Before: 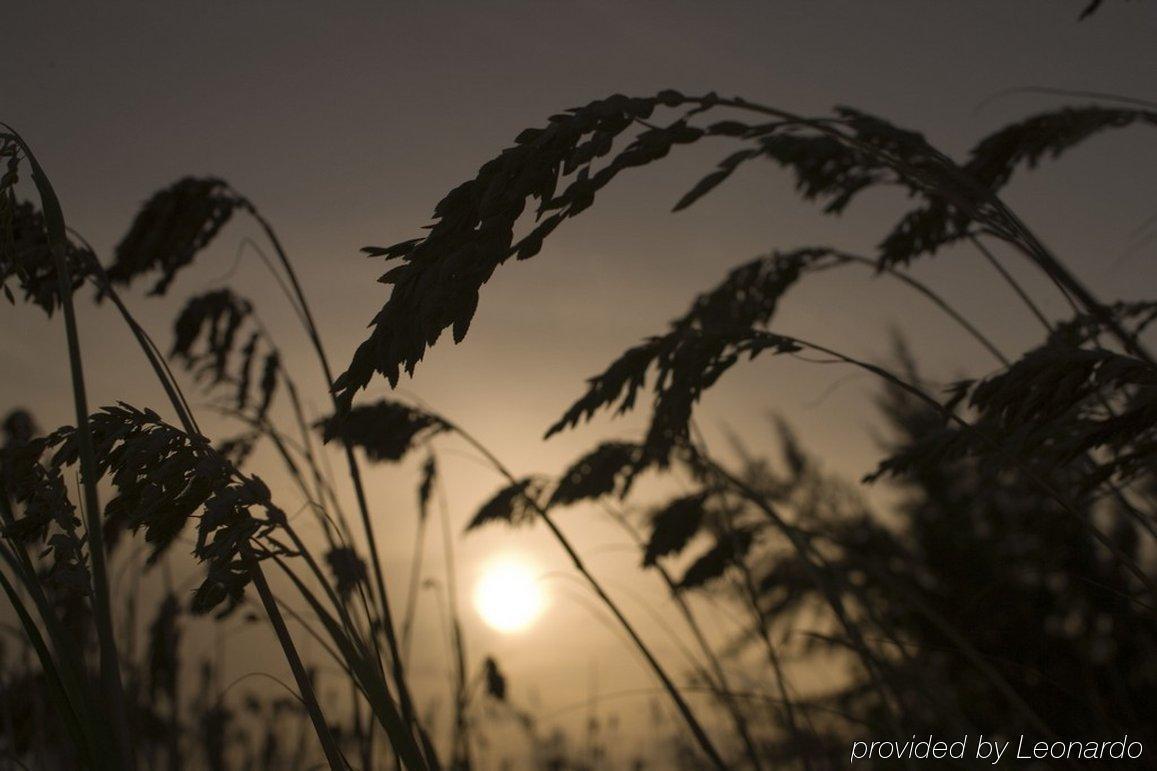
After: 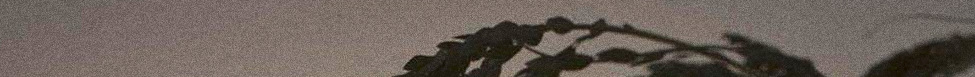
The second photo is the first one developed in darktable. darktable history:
grain: coarseness 0.09 ISO, strength 40%
local contrast: mode bilateral grid, contrast 30, coarseness 25, midtone range 0.2
contrast equalizer: y [[0.5 ×6], [0.5 ×6], [0.5, 0.5, 0.501, 0.545, 0.707, 0.863], [0 ×6], [0 ×6]]
exposure: black level correction 0, exposure 1.379 EV, compensate exposure bias true, compensate highlight preservation false
white balance: emerald 1
crop and rotate: left 9.644%, top 9.491%, right 6.021%, bottom 80.509%
sharpen: amount 0.2
